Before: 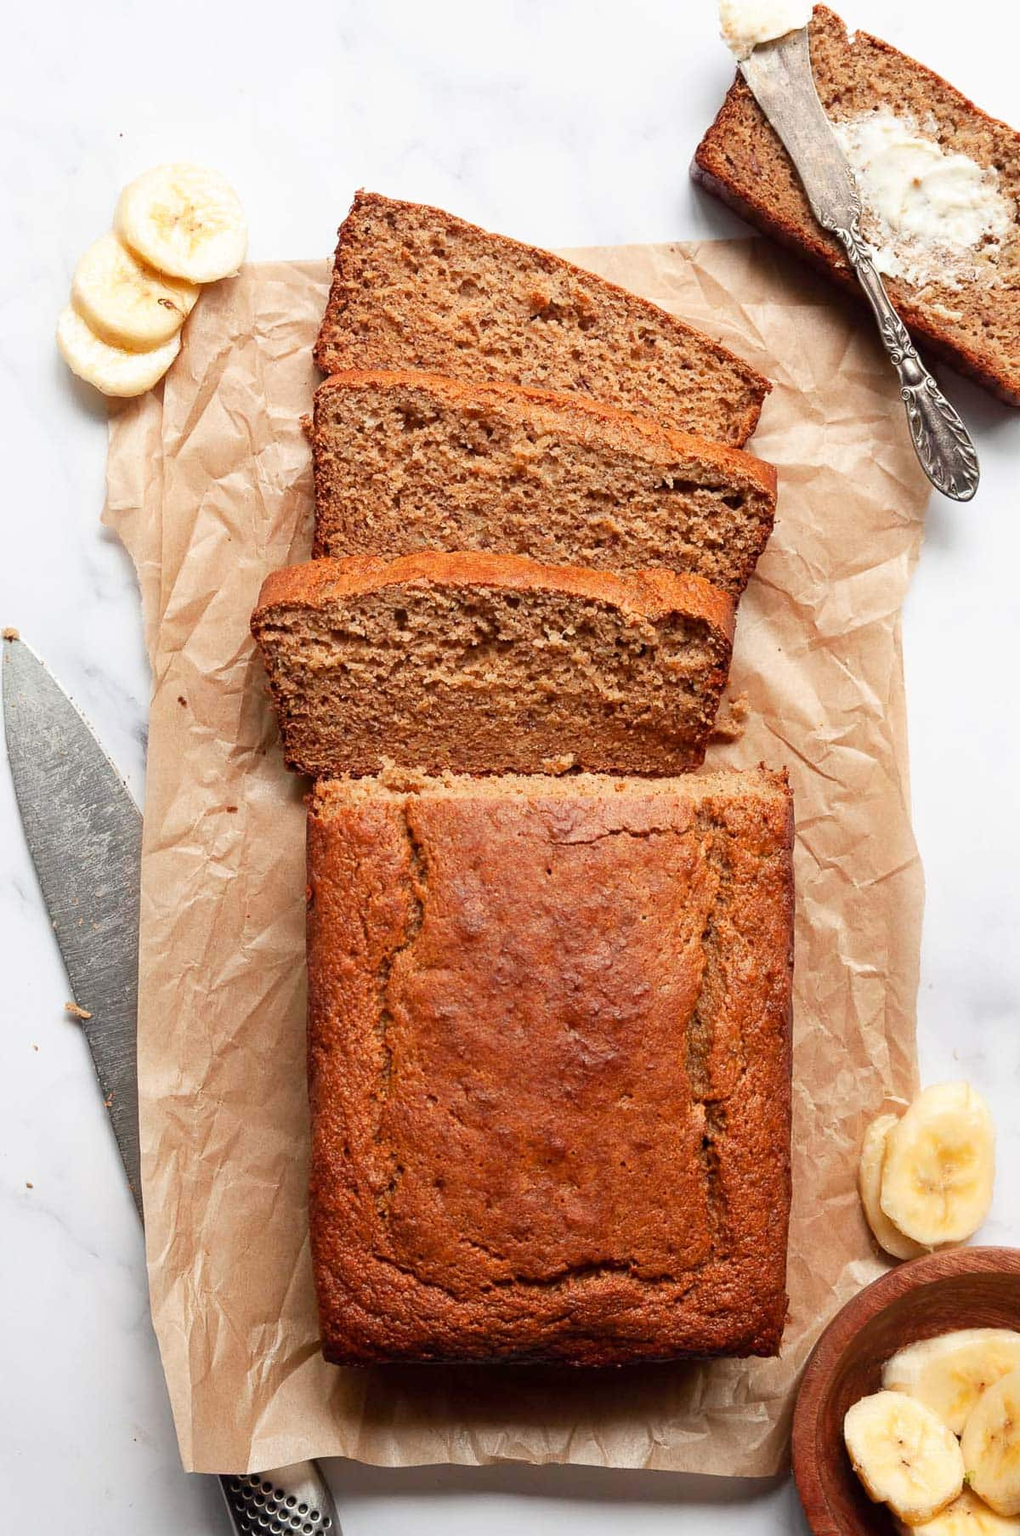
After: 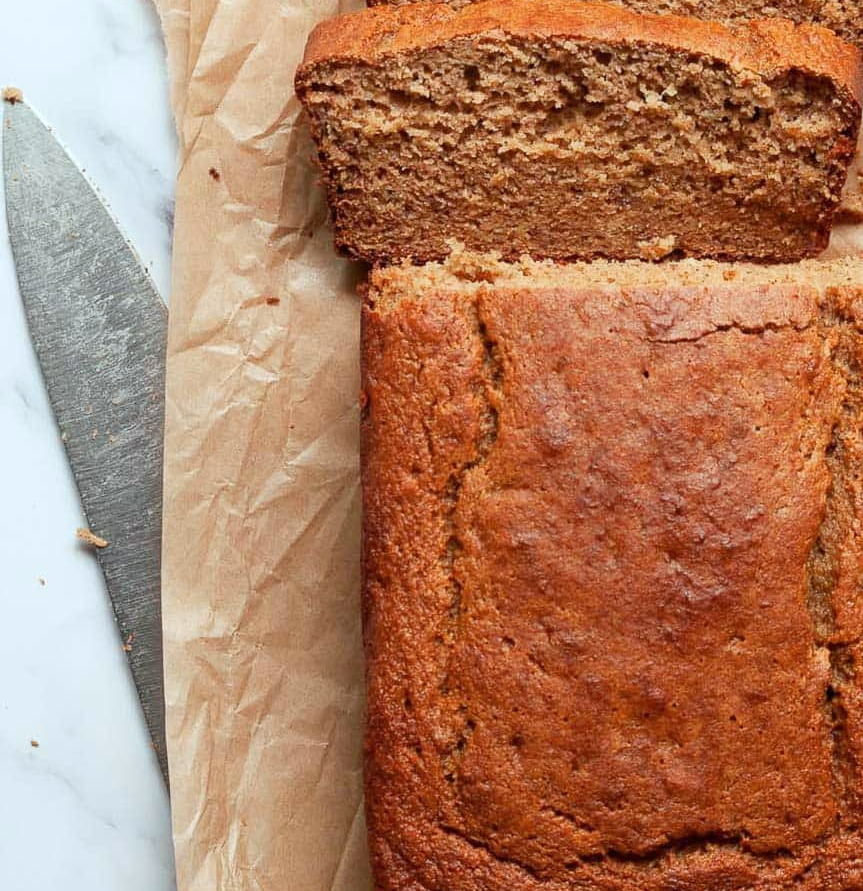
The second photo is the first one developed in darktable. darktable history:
crop: top 36.049%, right 28.04%, bottom 14.642%
color calibration: illuminant as shot in camera, x 0.359, y 0.362, temperature 4574.21 K
tone equalizer: on, module defaults
